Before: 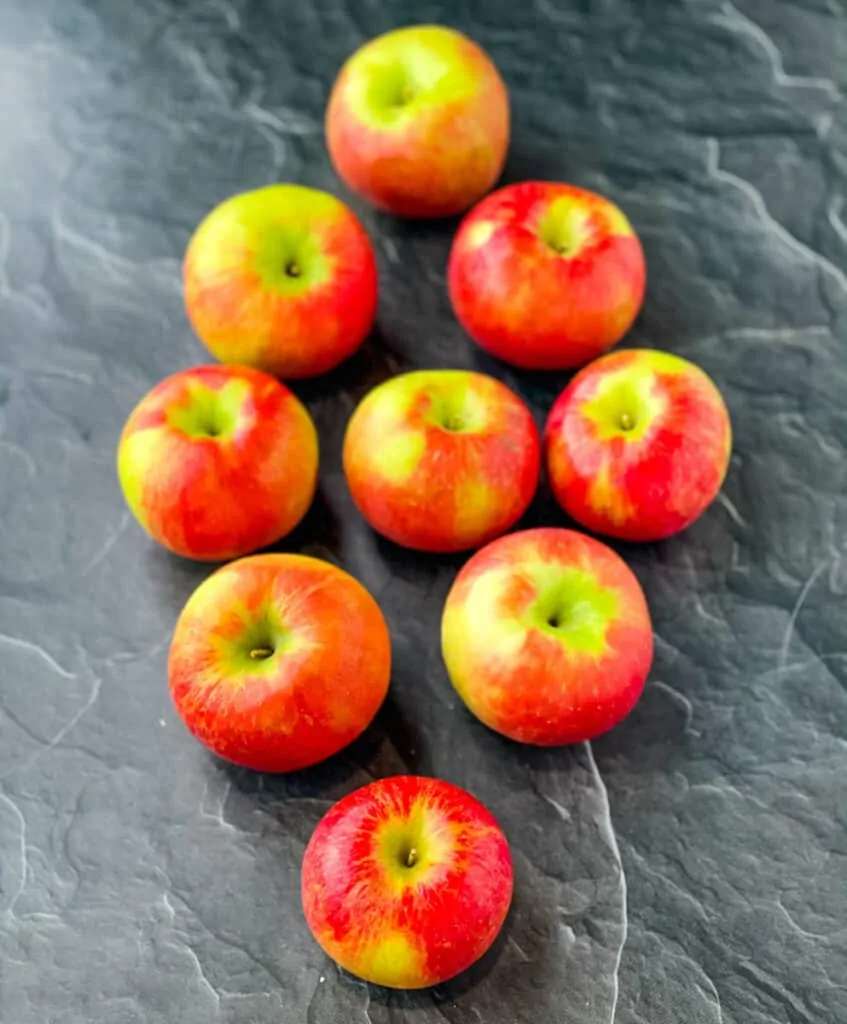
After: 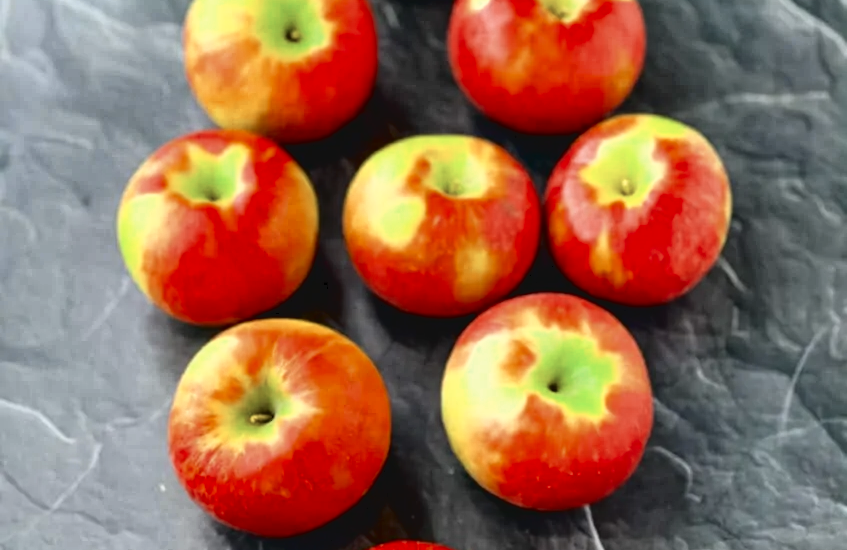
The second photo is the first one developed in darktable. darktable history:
tone curve: curves: ch0 [(0, 0) (0.003, 0.047) (0.011, 0.047) (0.025, 0.047) (0.044, 0.049) (0.069, 0.051) (0.1, 0.062) (0.136, 0.086) (0.177, 0.125) (0.224, 0.178) (0.277, 0.246) (0.335, 0.324) (0.399, 0.407) (0.468, 0.48) (0.543, 0.57) (0.623, 0.675) (0.709, 0.772) (0.801, 0.876) (0.898, 0.963) (1, 1)], color space Lab, independent channels, preserve colors none
crop and rotate: top 23.035%, bottom 23.205%
color zones: curves: ch0 [(0, 0.5) (0.125, 0.4) (0.25, 0.5) (0.375, 0.4) (0.5, 0.4) (0.625, 0.6) (0.75, 0.6) (0.875, 0.5)]; ch1 [(0, 0.4) (0.125, 0.5) (0.25, 0.4) (0.375, 0.4) (0.5, 0.4) (0.625, 0.4) (0.75, 0.5) (0.875, 0.4)]; ch2 [(0, 0.6) (0.125, 0.5) (0.25, 0.5) (0.375, 0.6) (0.5, 0.6) (0.625, 0.5) (0.75, 0.5) (0.875, 0.5)]
